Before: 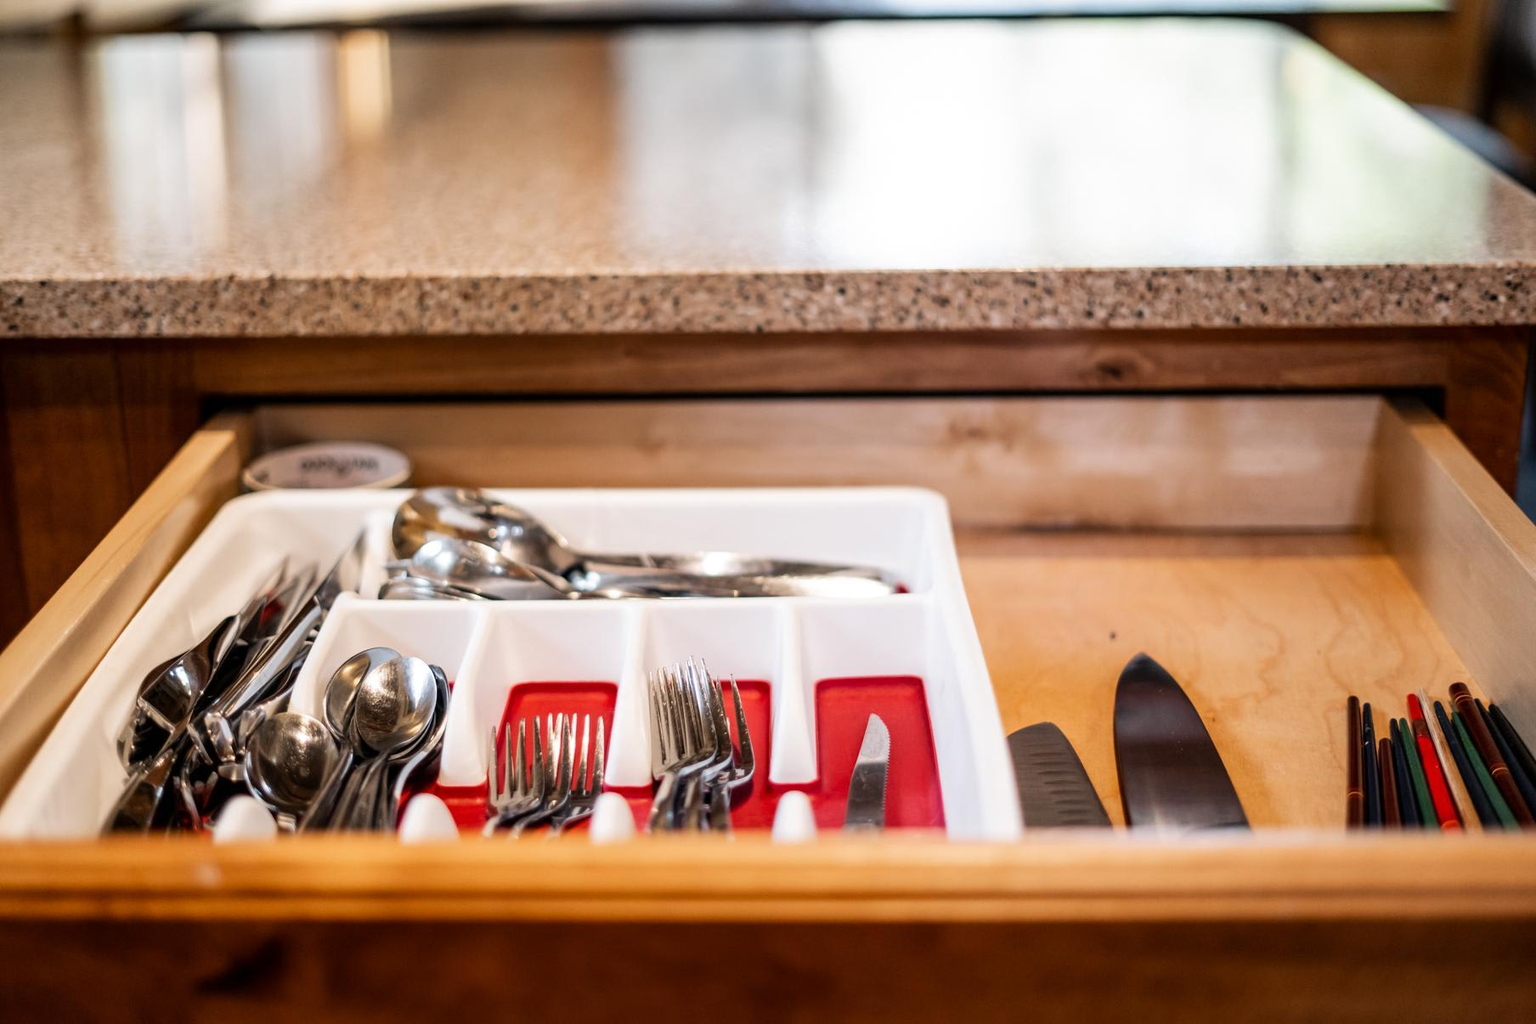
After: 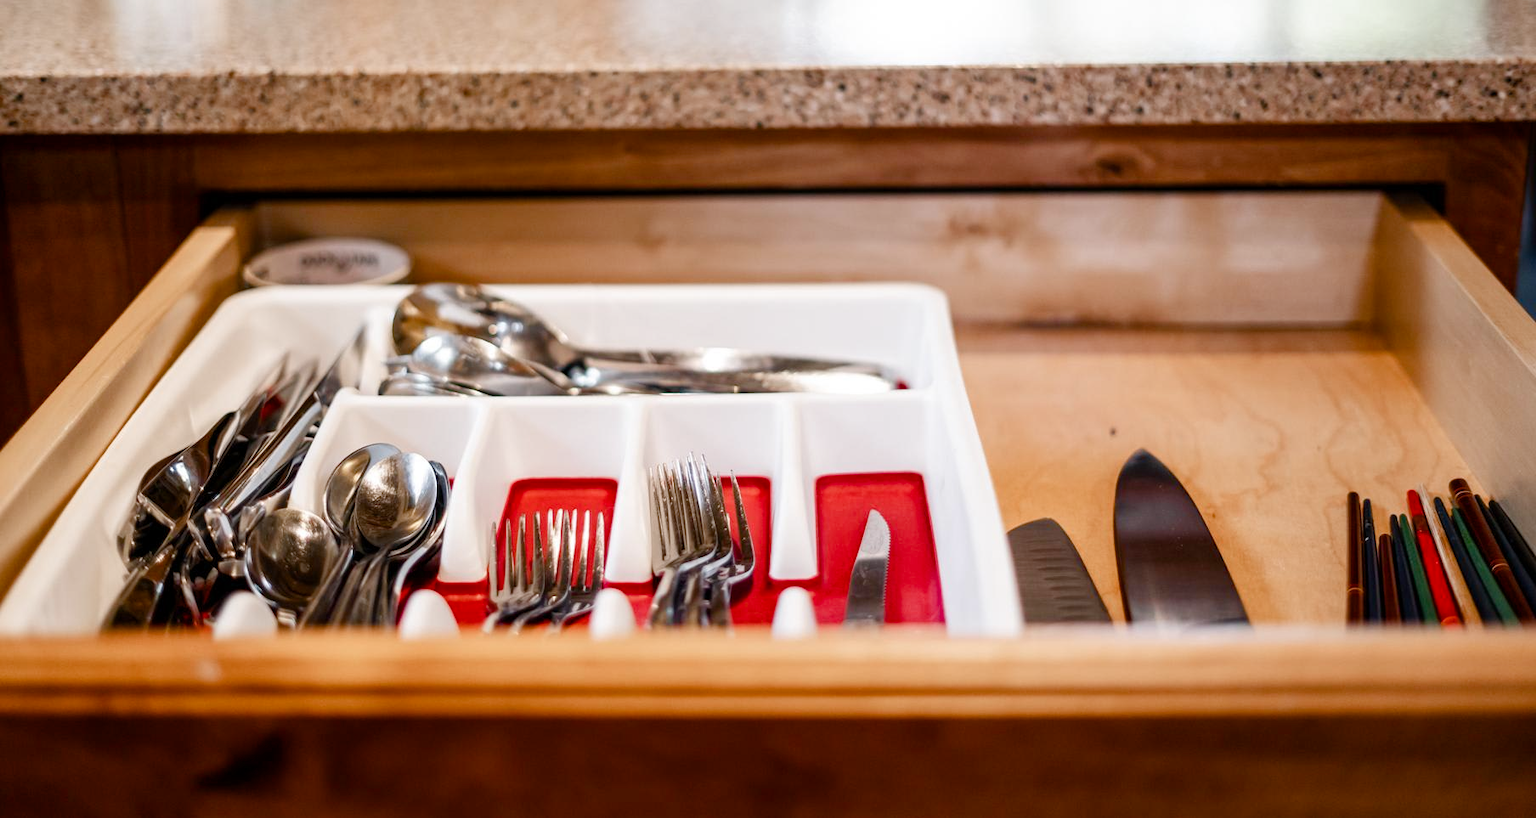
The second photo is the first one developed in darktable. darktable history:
crop and rotate: top 19.998%
color balance rgb: perceptual saturation grading › global saturation 20%, perceptual saturation grading › highlights -50%, perceptual saturation grading › shadows 30%
